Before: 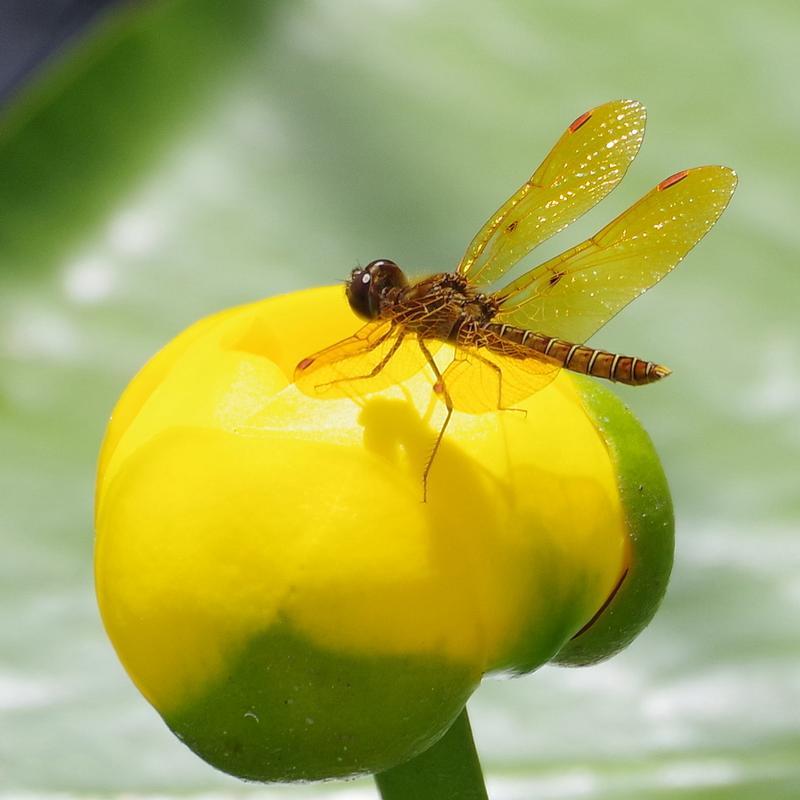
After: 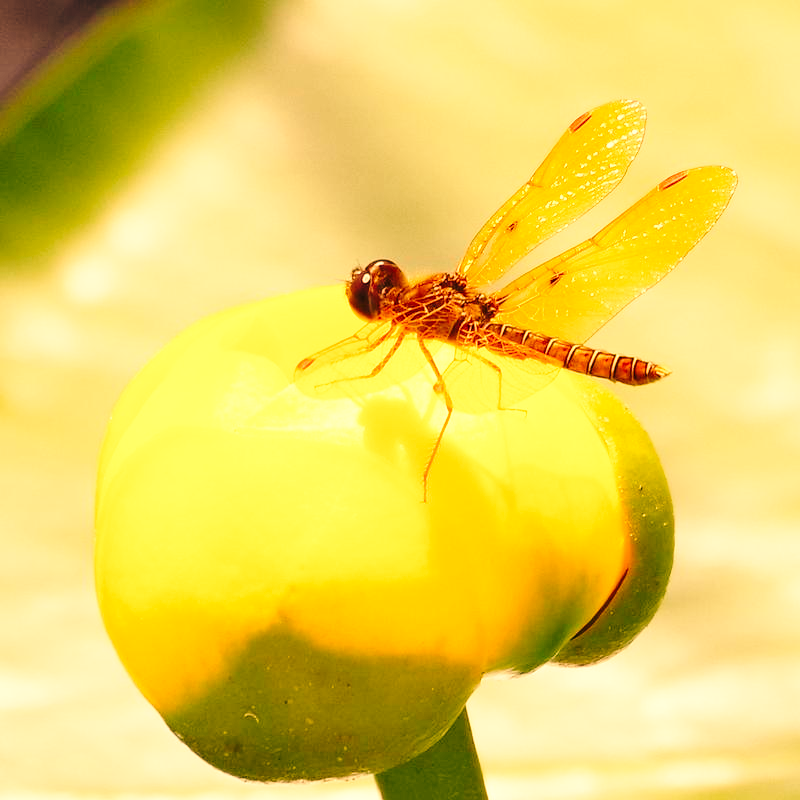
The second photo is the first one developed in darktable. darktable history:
white balance: red 1.467, blue 0.684
base curve: curves: ch0 [(0, 0) (0.036, 0.037) (0.121, 0.228) (0.46, 0.76) (0.859, 0.983) (1, 1)], preserve colors none
